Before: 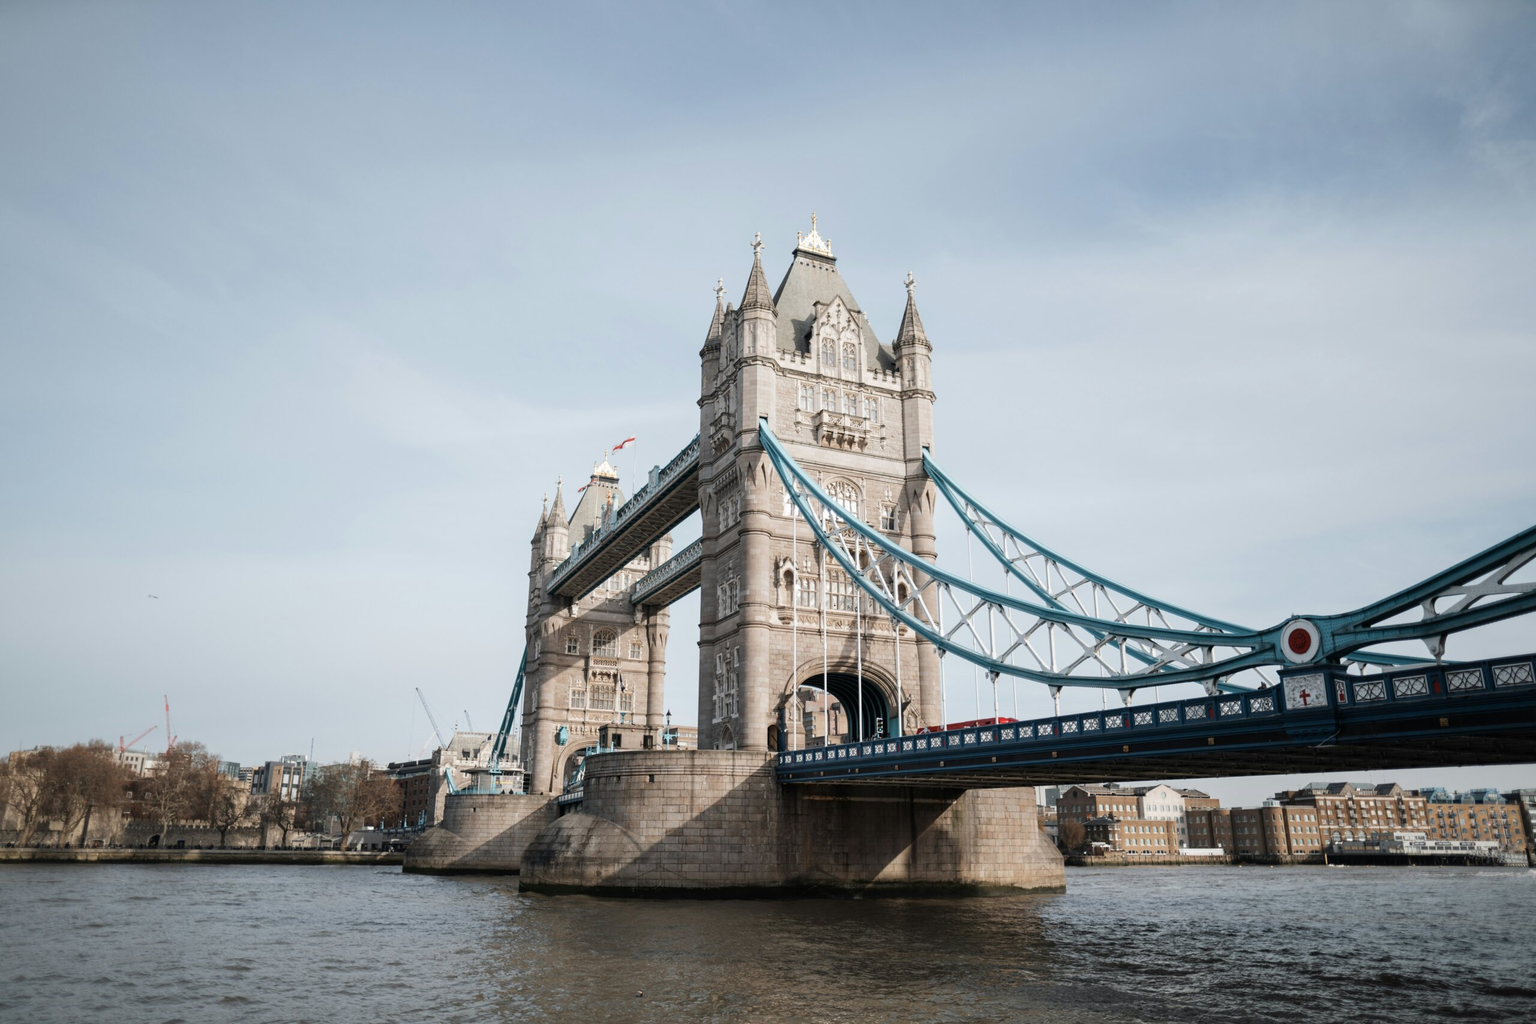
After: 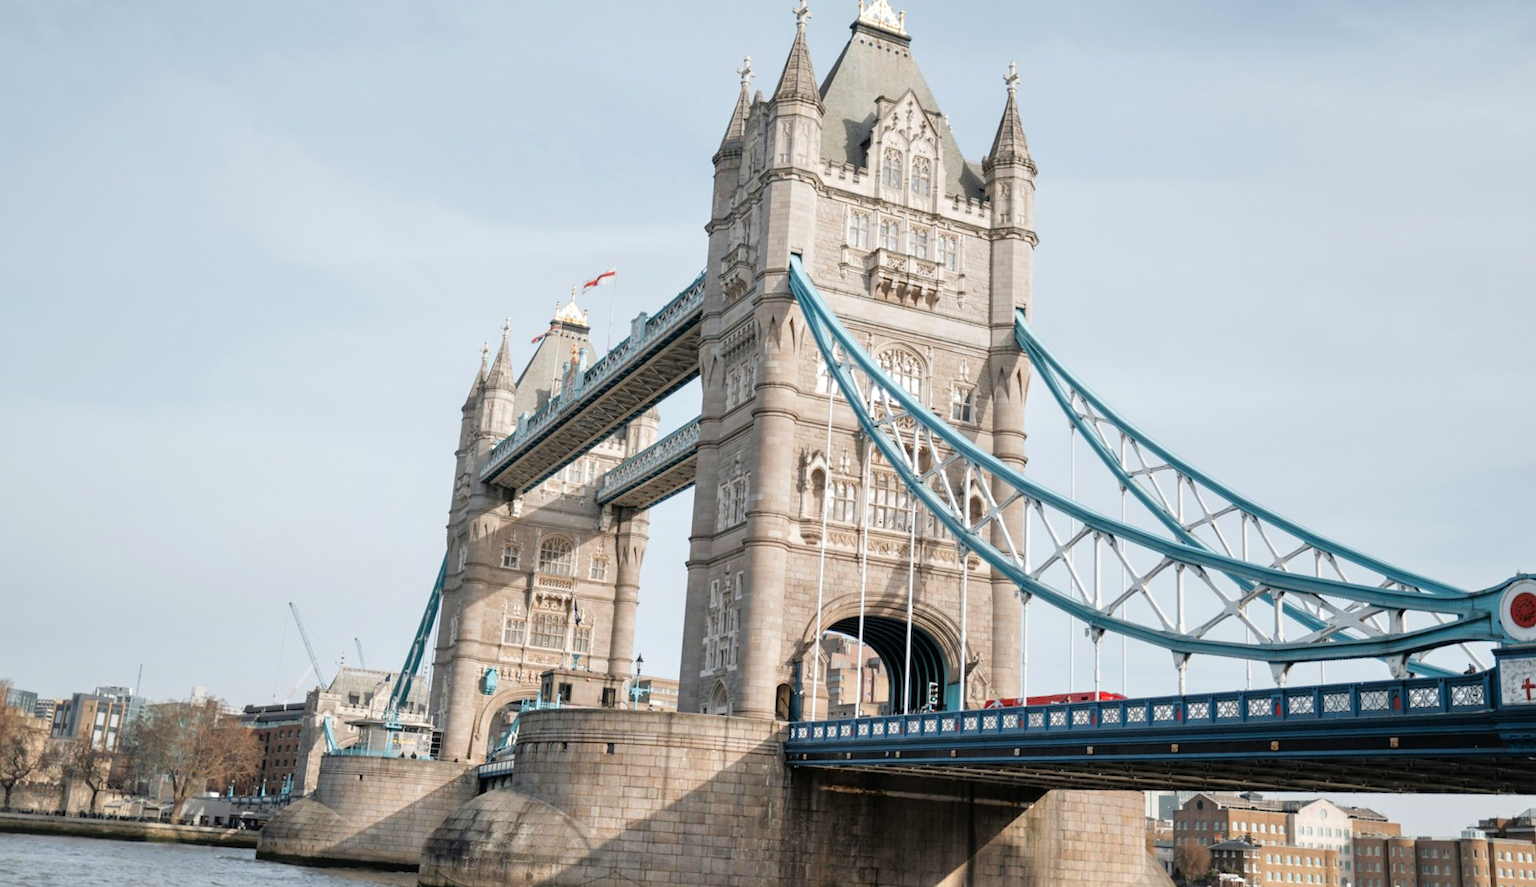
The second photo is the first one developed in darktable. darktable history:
crop and rotate: angle -3.37°, left 9.79%, top 20.73%, right 12.42%, bottom 11.82%
contrast brightness saturation: contrast 0.04, saturation 0.07
tone equalizer: -7 EV 0.15 EV, -6 EV 0.6 EV, -5 EV 1.15 EV, -4 EV 1.33 EV, -3 EV 1.15 EV, -2 EV 0.6 EV, -1 EV 0.15 EV, mask exposure compensation -0.5 EV
